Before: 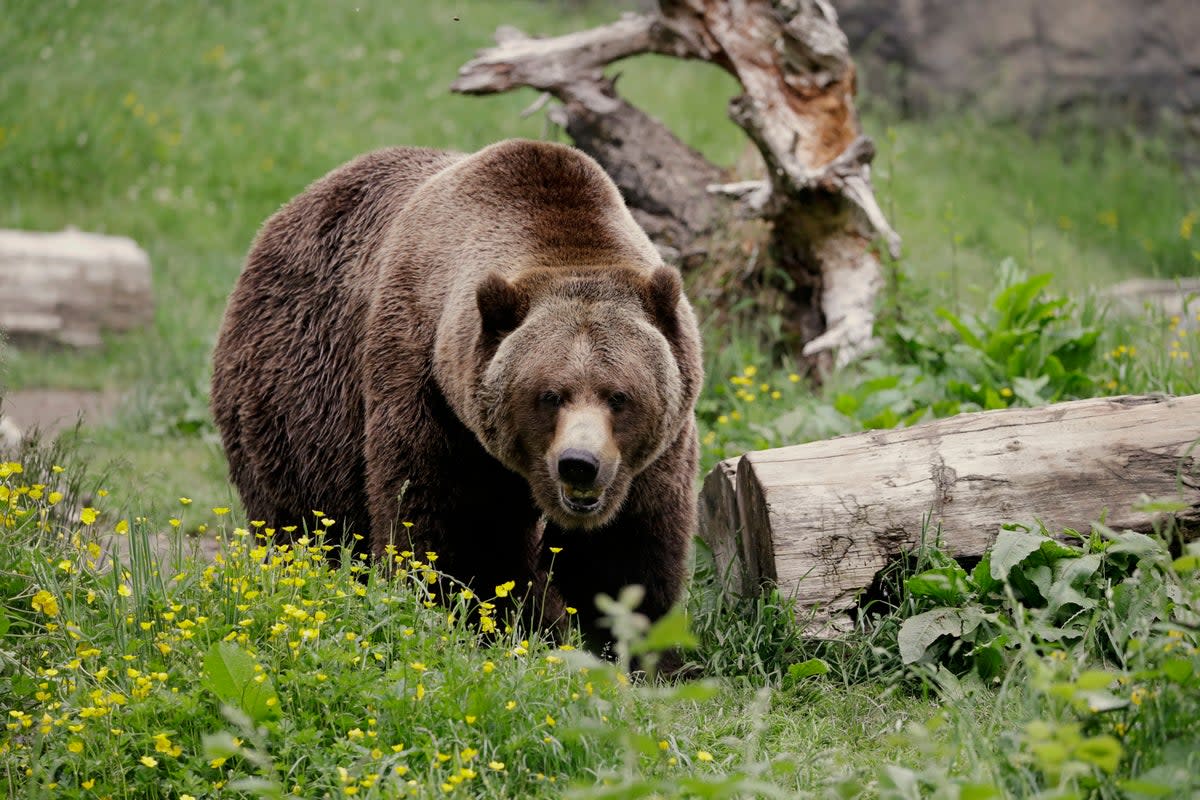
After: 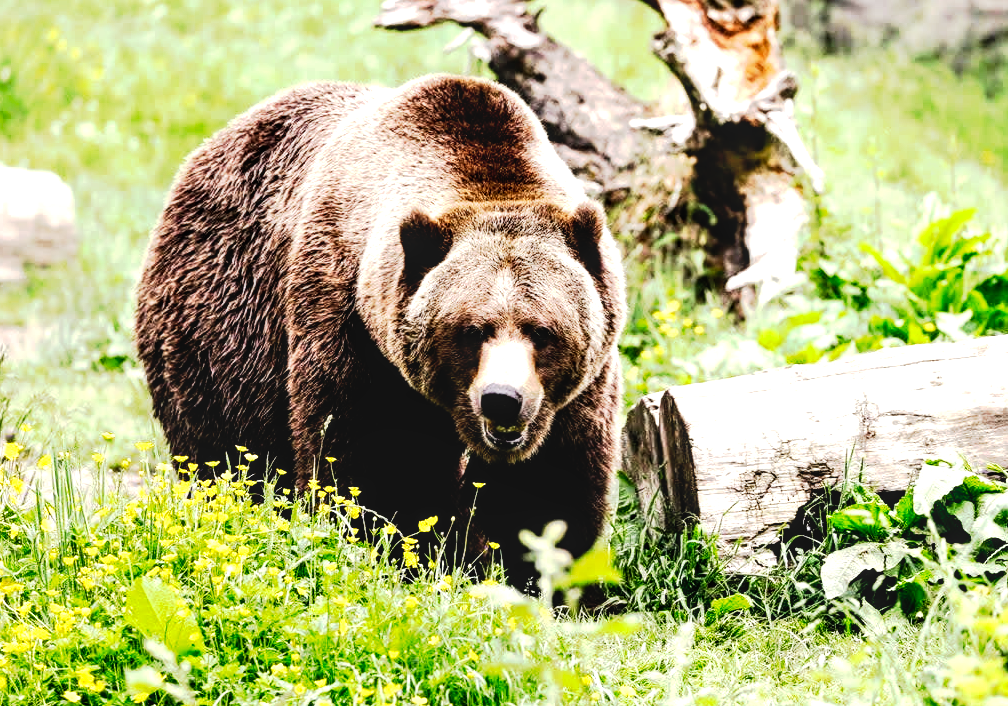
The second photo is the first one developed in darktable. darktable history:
contrast equalizer: octaves 7, y [[0.6 ×6], [0.55 ×6], [0 ×6], [0 ×6], [0 ×6]], mix -0.2
tone equalizer: -8 EV -0.75 EV, -7 EV -0.7 EV, -6 EV -0.6 EV, -5 EV -0.4 EV, -3 EV 0.4 EV, -2 EV 0.6 EV, -1 EV 0.7 EV, +0 EV 0.75 EV, edges refinement/feathering 500, mask exposure compensation -1.57 EV, preserve details no
crop: left 6.446%, top 8.188%, right 9.538%, bottom 3.548%
exposure: black level correction 0, exposure 1 EV, compensate exposure bias true, compensate highlight preservation false
tone curve: curves: ch0 [(0, 0) (0.003, 0.001) (0.011, 0.001) (0.025, 0.001) (0.044, 0.001) (0.069, 0.003) (0.1, 0.007) (0.136, 0.013) (0.177, 0.032) (0.224, 0.083) (0.277, 0.157) (0.335, 0.237) (0.399, 0.334) (0.468, 0.446) (0.543, 0.562) (0.623, 0.683) (0.709, 0.801) (0.801, 0.869) (0.898, 0.918) (1, 1)], preserve colors none
local contrast: on, module defaults
